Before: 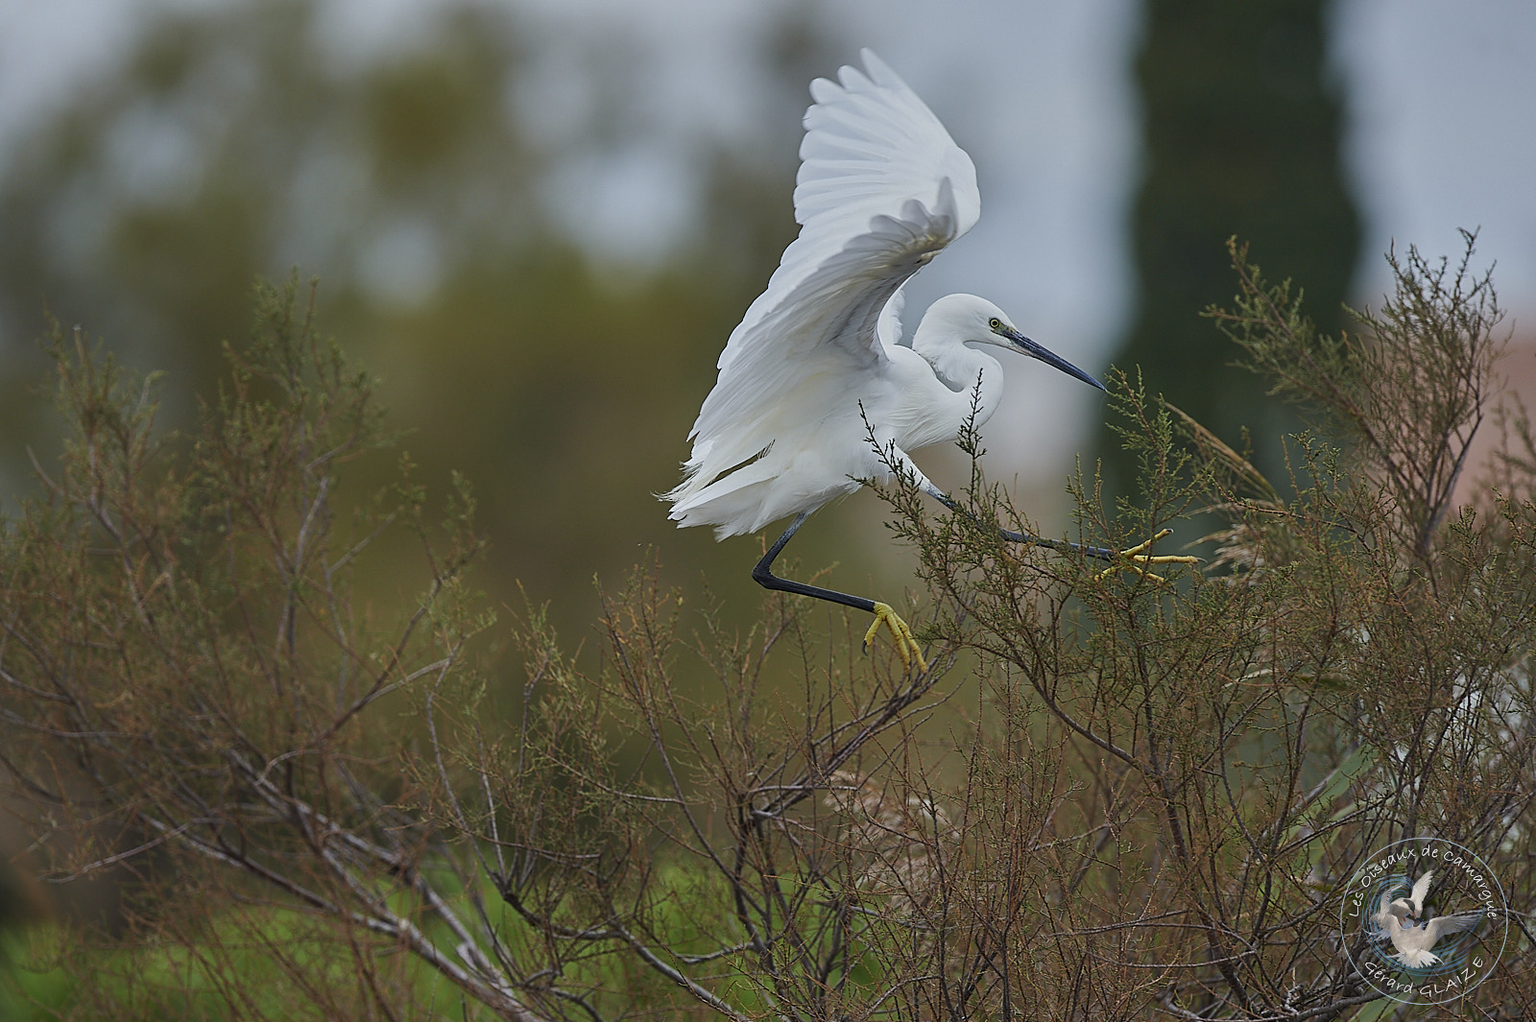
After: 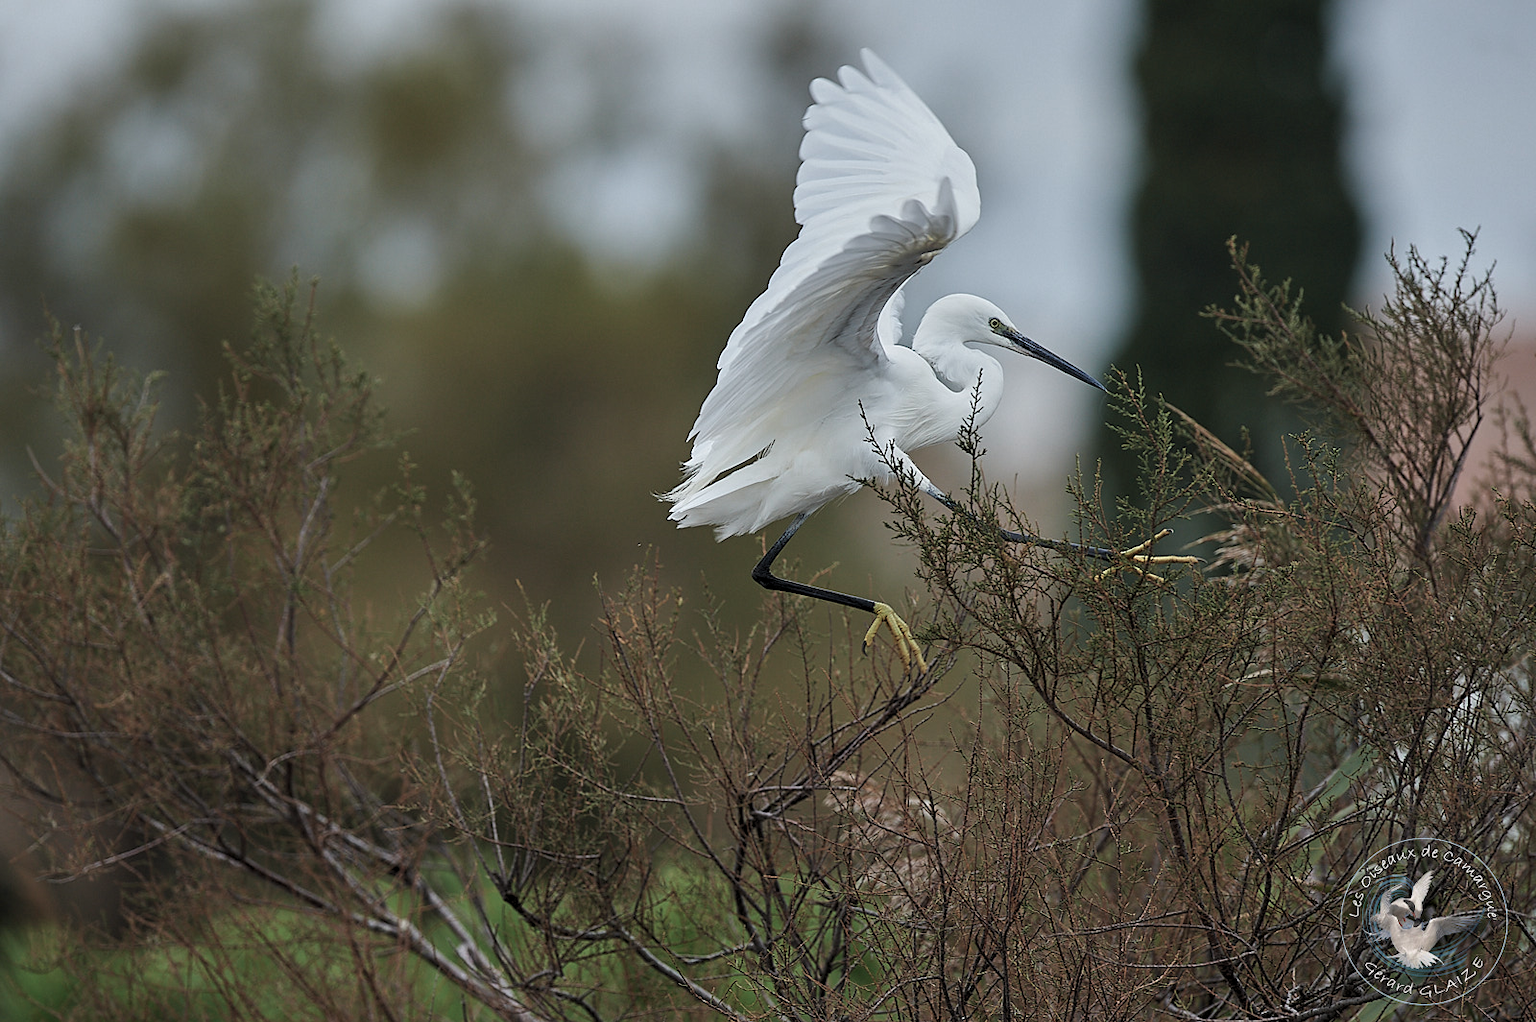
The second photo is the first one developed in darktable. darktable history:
levels: levels [0.062, 0.494, 0.925]
color balance rgb: shadows lift › hue 86.33°, perceptual saturation grading › global saturation -32.224%
